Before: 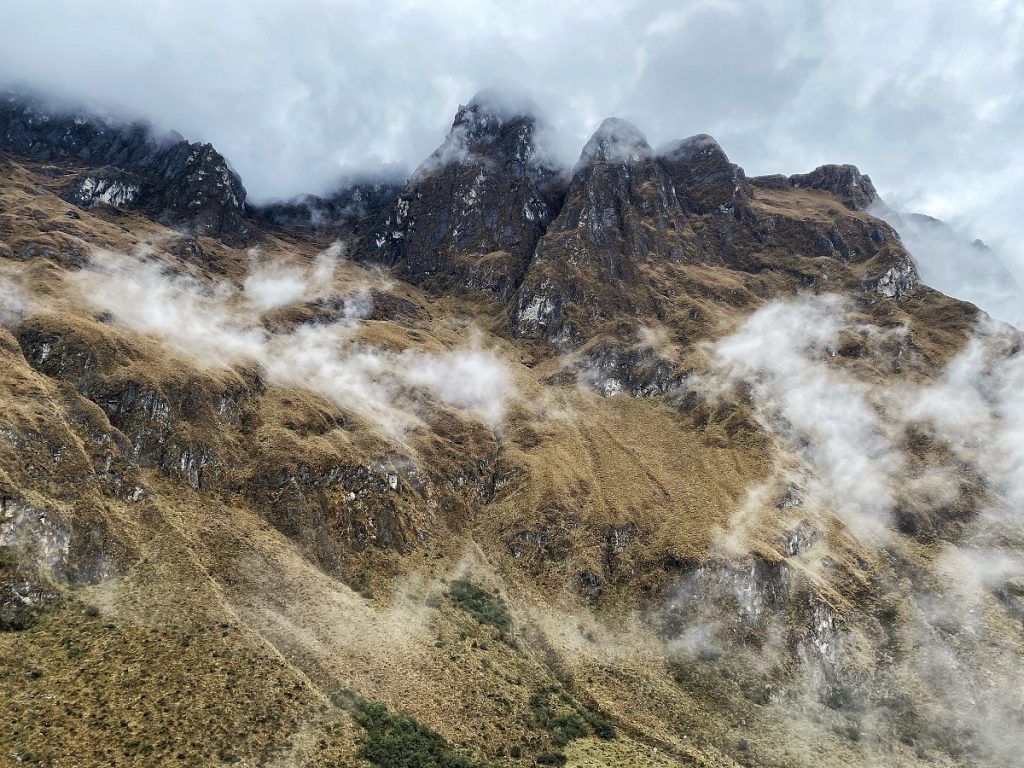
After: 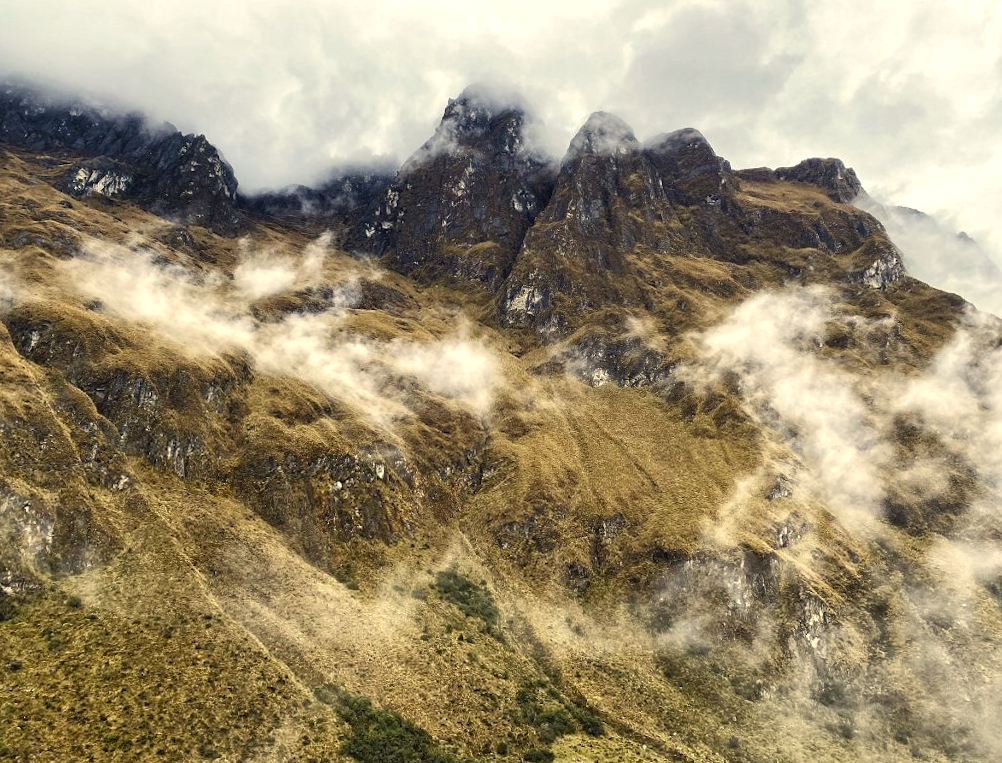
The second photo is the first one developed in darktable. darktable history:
color correction: highlights a* 1.39, highlights b* 17.83
color balance rgb: shadows lift › chroma 1%, shadows lift › hue 28.8°, power › hue 60°, highlights gain › chroma 1%, highlights gain › hue 60°, global offset › luminance 0.25%, perceptual saturation grading › highlights -20%, perceptual saturation grading › shadows 20%, perceptual brilliance grading › highlights 10%, perceptual brilliance grading › shadows -5%, global vibrance 19.67%
rotate and perspective: rotation 0.226°, lens shift (vertical) -0.042, crop left 0.023, crop right 0.982, crop top 0.006, crop bottom 0.994
